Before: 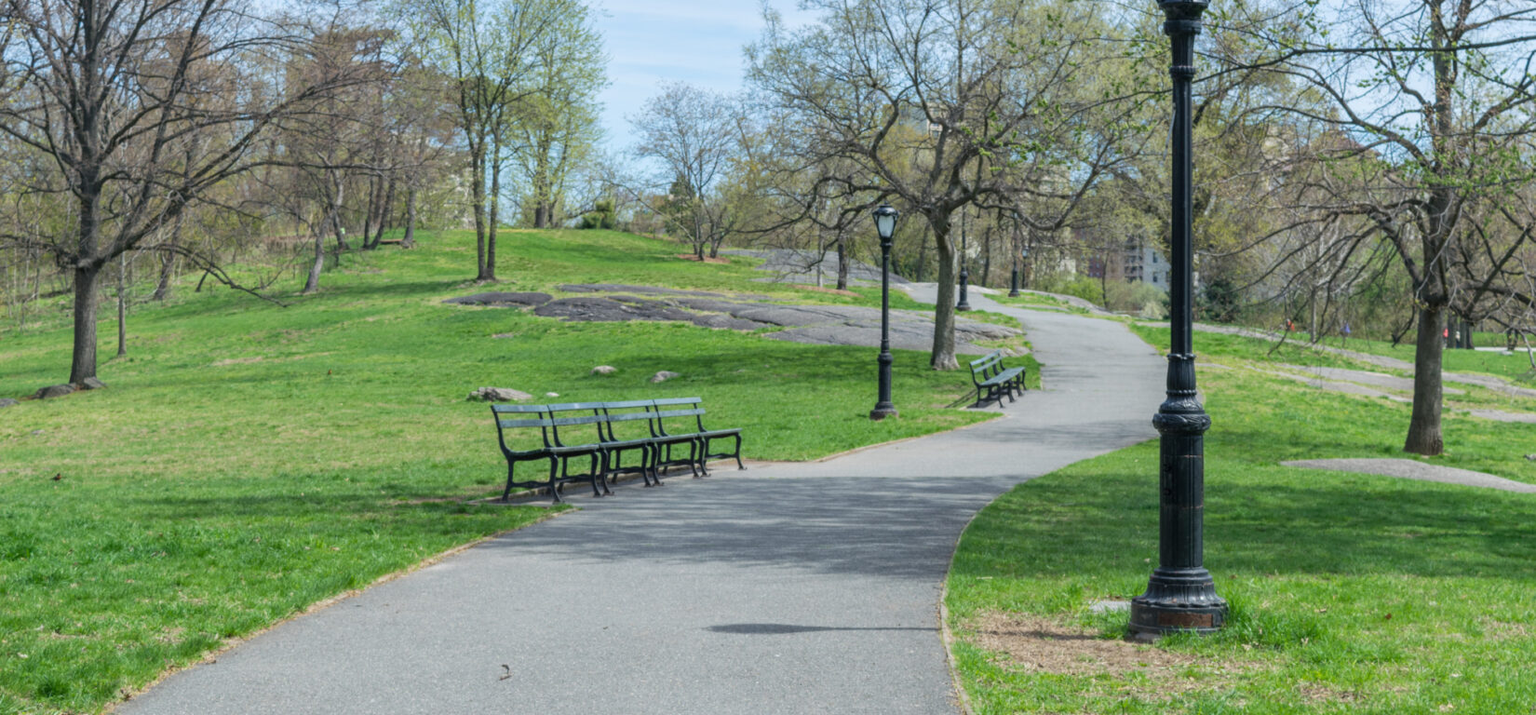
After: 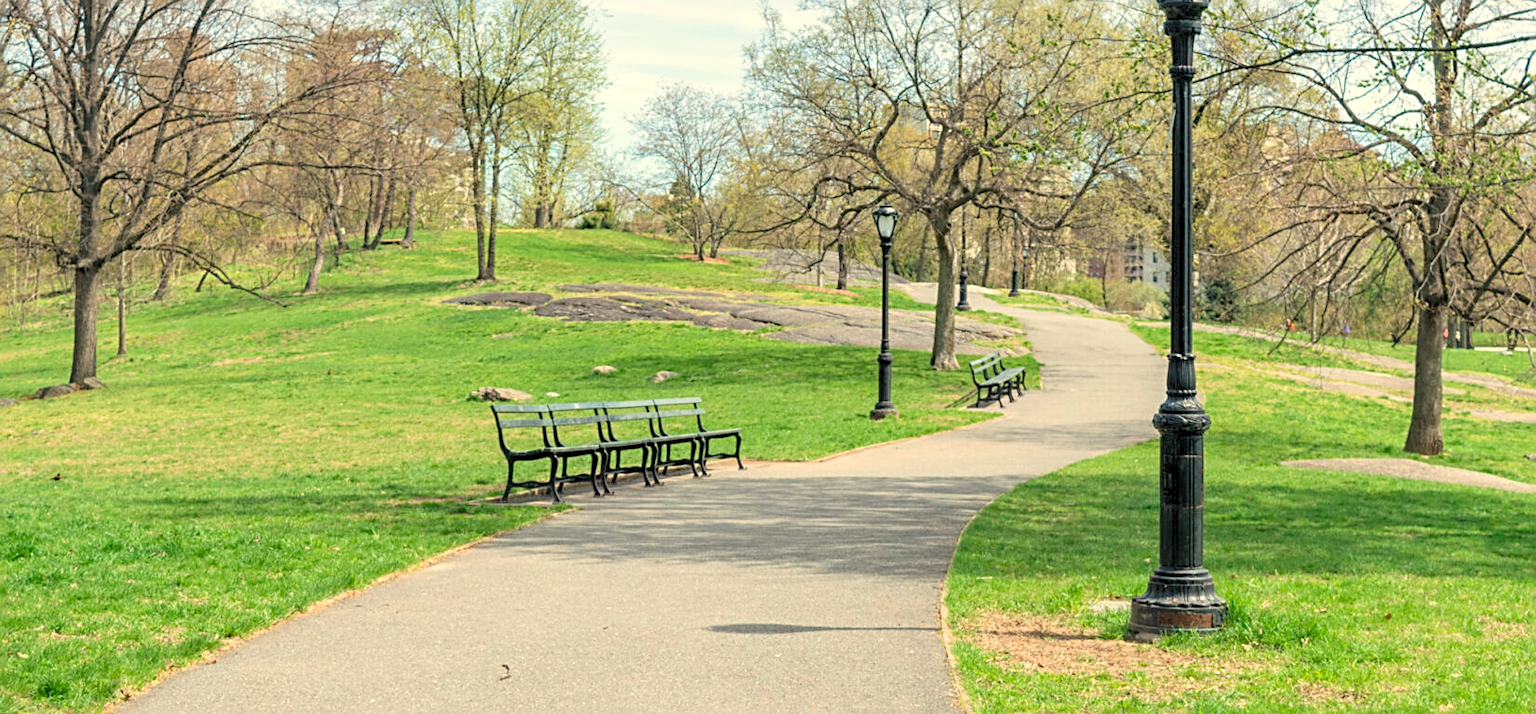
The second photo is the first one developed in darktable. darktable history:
levels: black 3.83%, white 90.64%, levels [0.044, 0.416, 0.908]
white balance: red 1.123, blue 0.83
sharpen: radius 2.767
